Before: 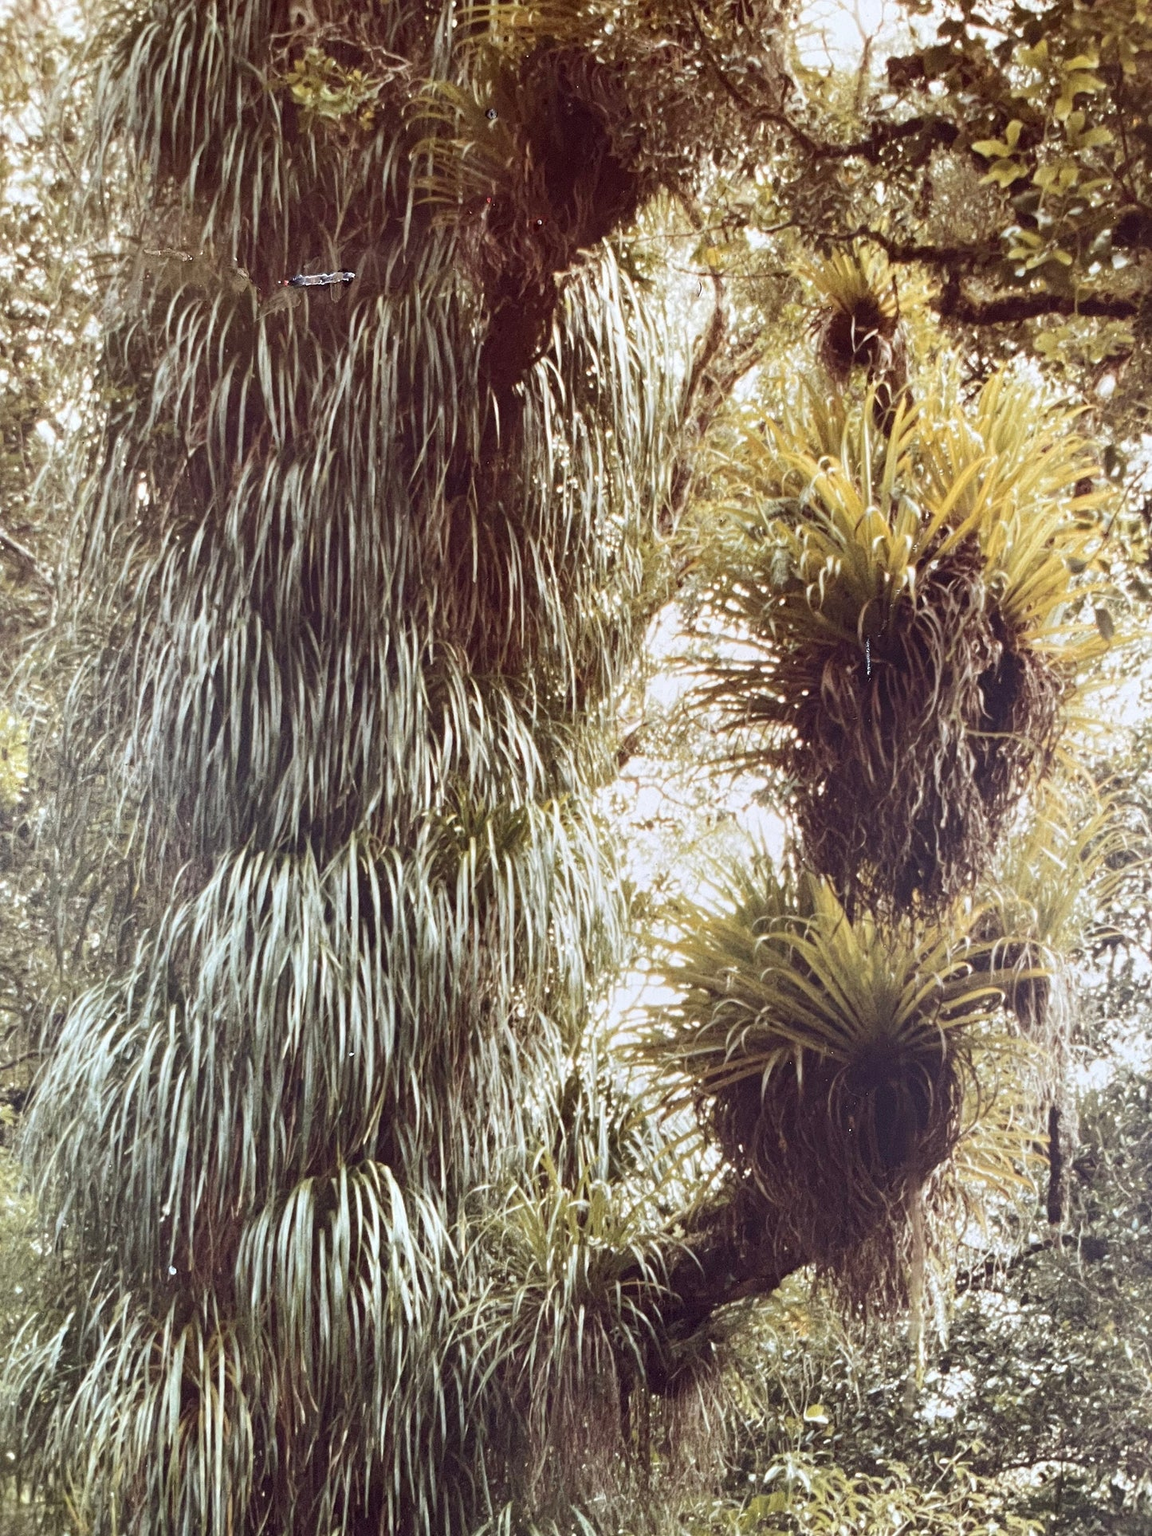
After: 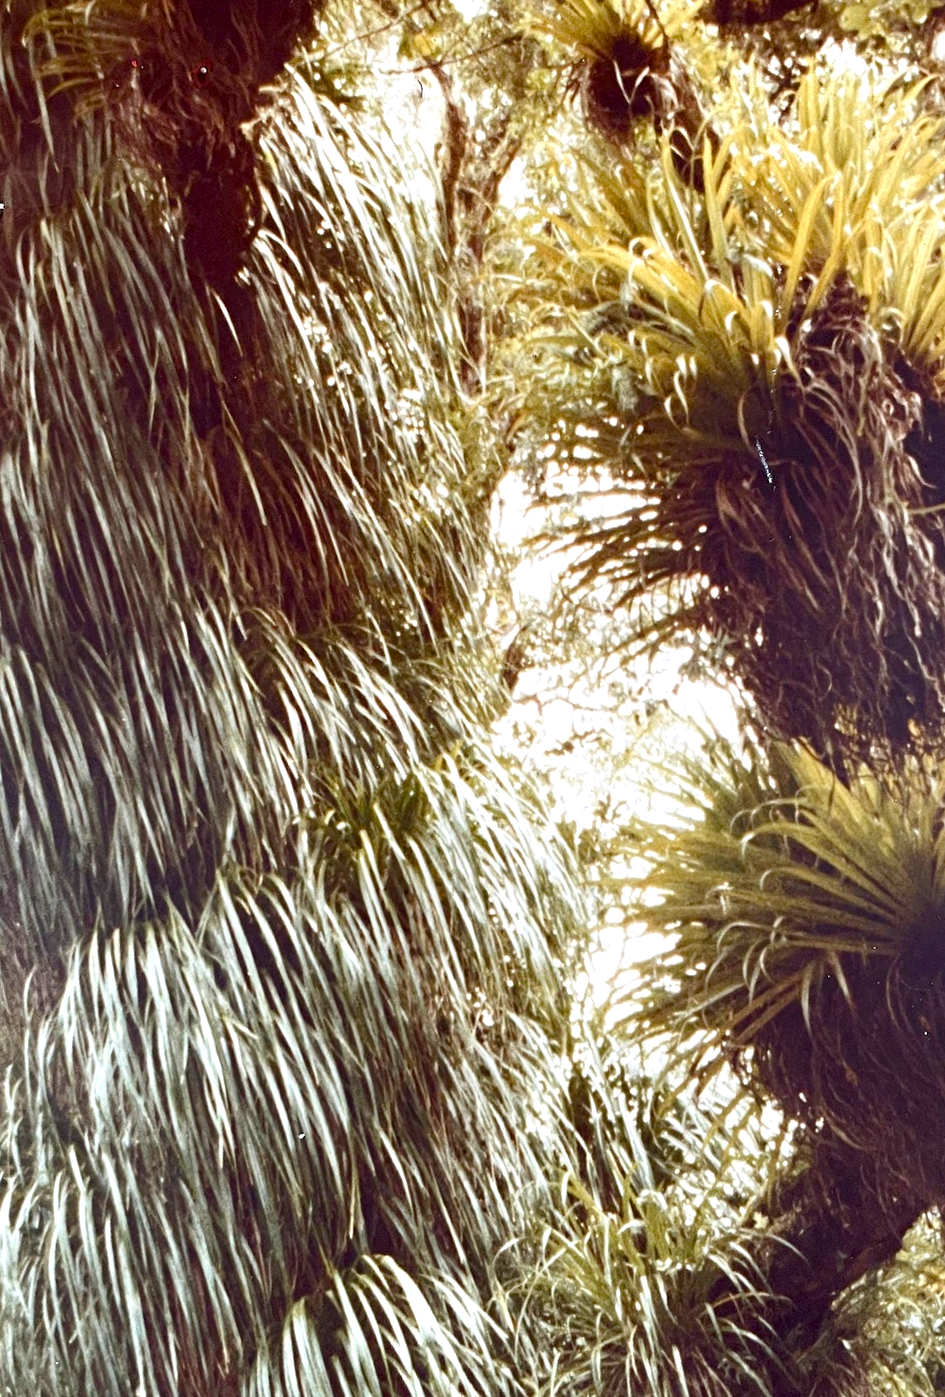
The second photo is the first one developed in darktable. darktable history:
contrast brightness saturation: contrast 0.03, brightness -0.034
crop and rotate: angle 18°, left 6.836%, right 3.99%, bottom 1.137%
color balance rgb: perceptual saturation grading › global saturation 20%, perceptual saturation grading › highlights -25.635%, perceptual saturation grading › shadows 49.462%, perceptual brilliance grading › highlights 11.547%
